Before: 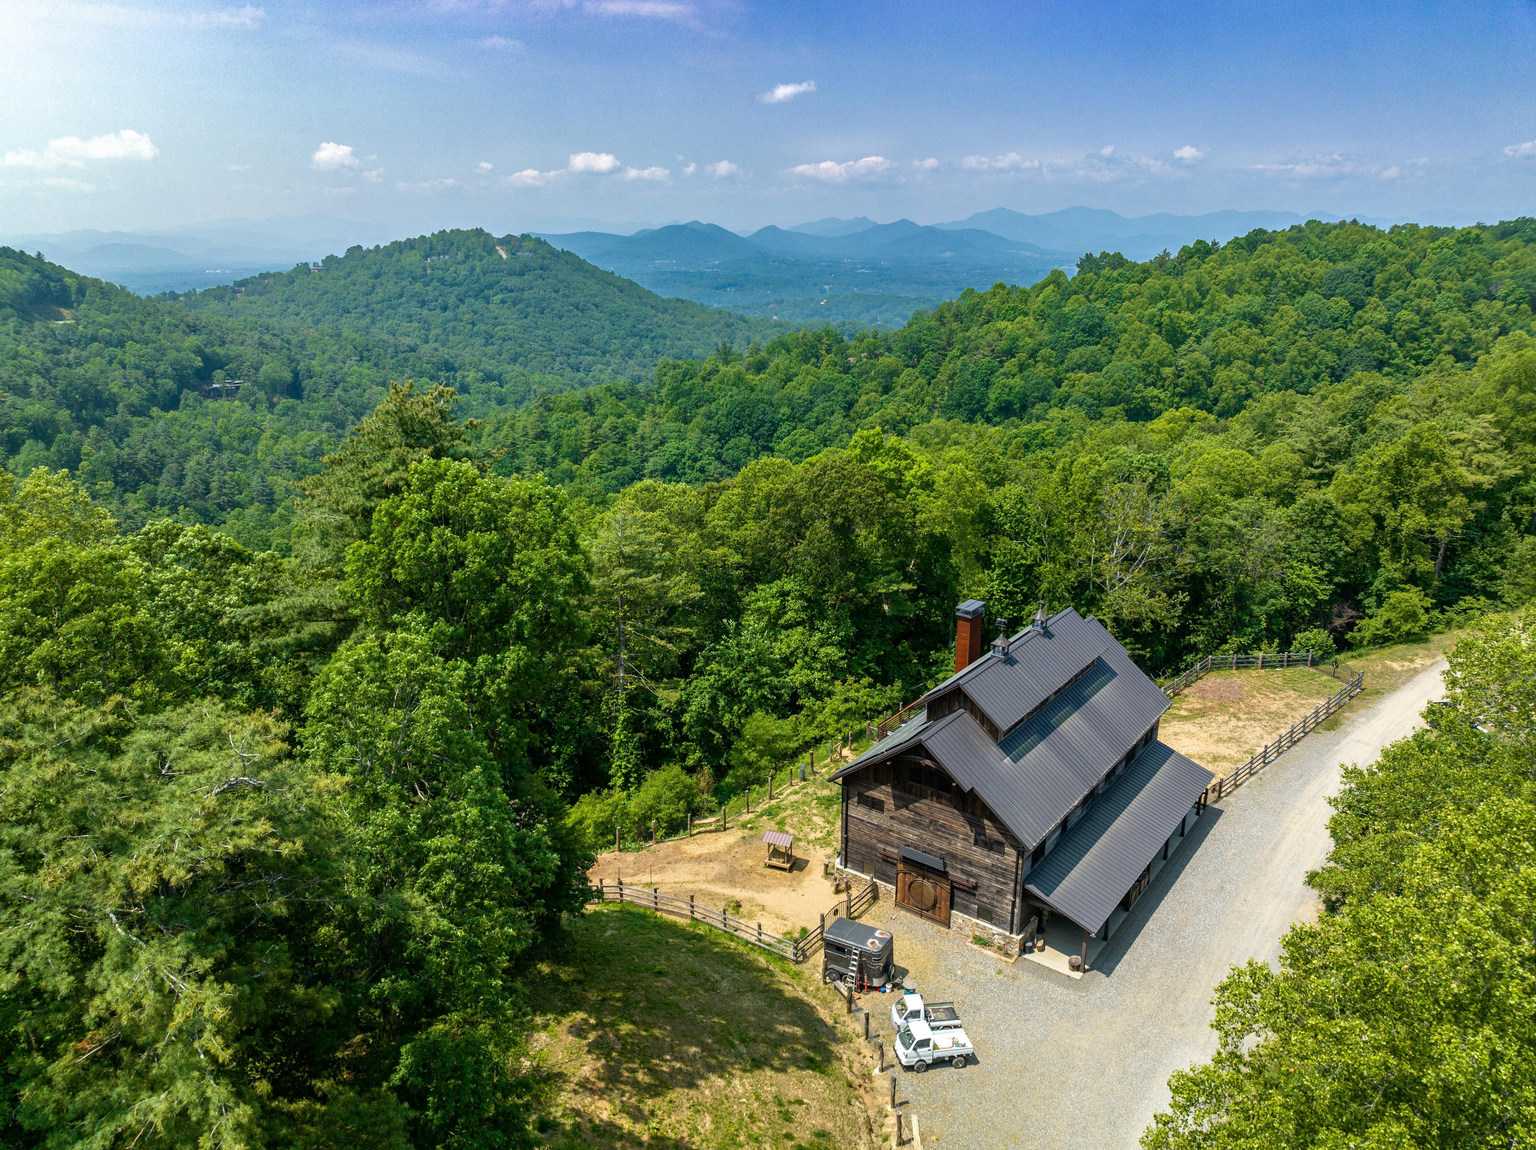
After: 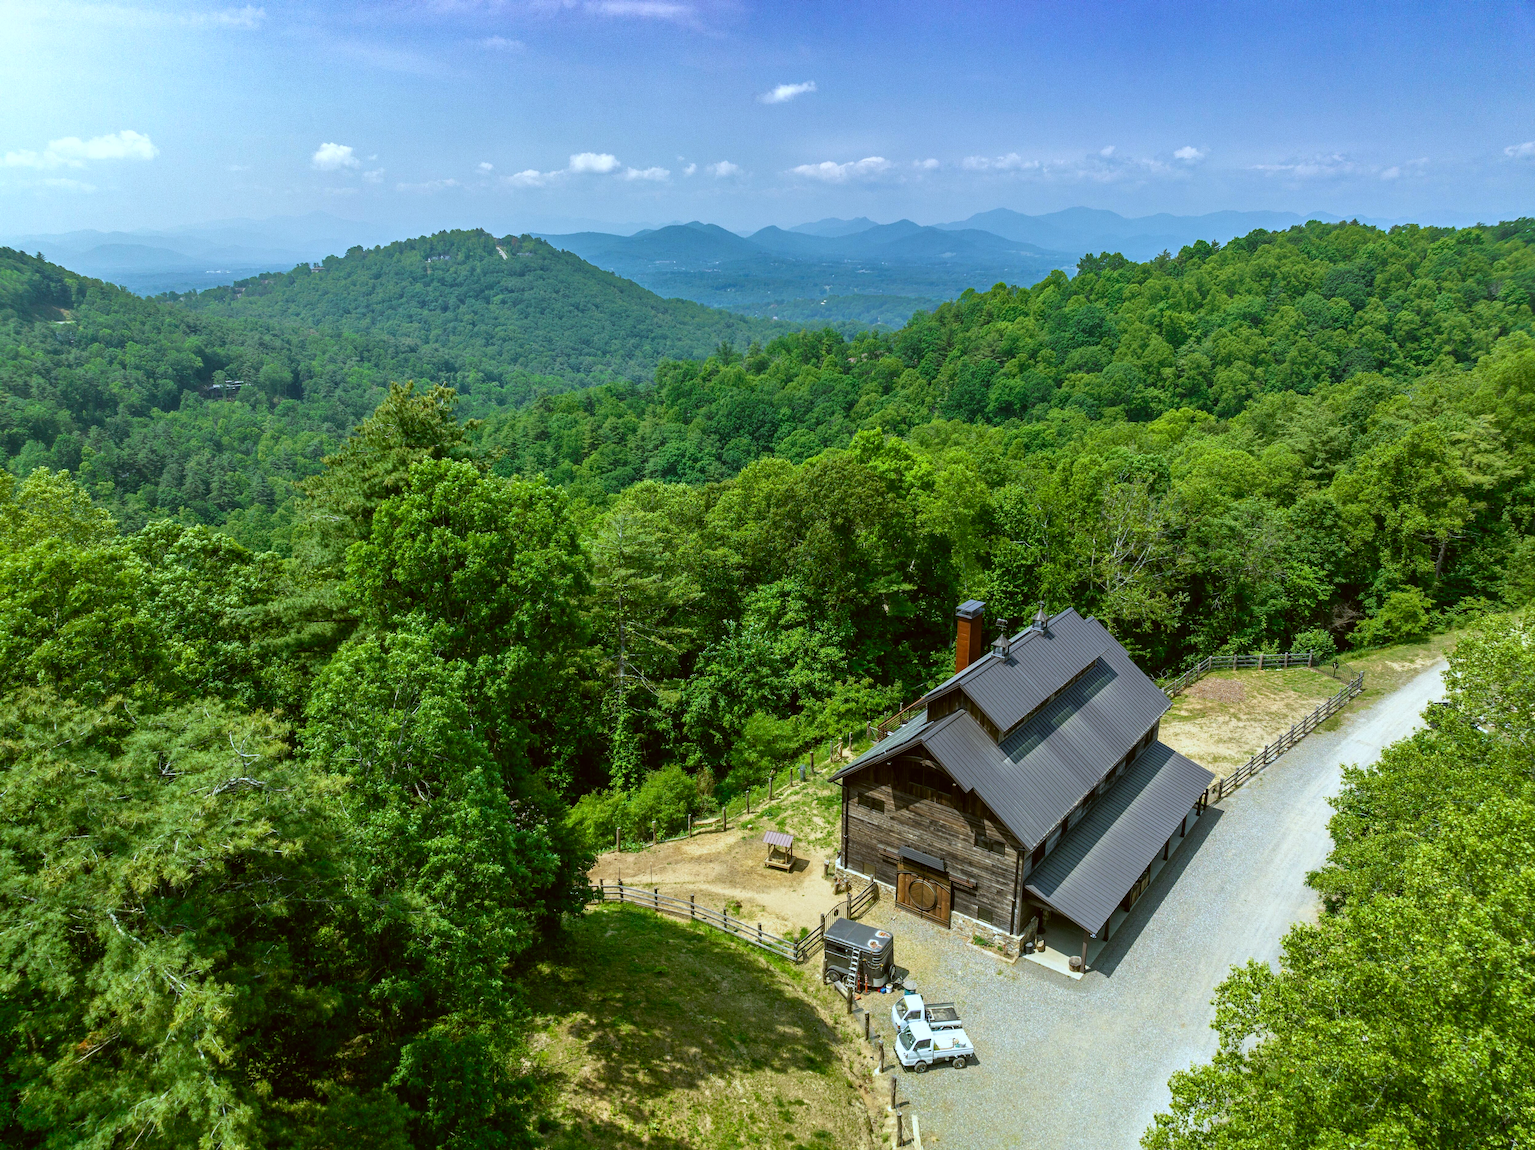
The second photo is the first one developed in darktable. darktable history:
color calibration: illuminant custom, x 0.389, y 0.387, temperature 3795.74 K
color correction: highlights a* -1.63, highlights b* 10.16, shadows a* 0.862, shadows b* 18.56
